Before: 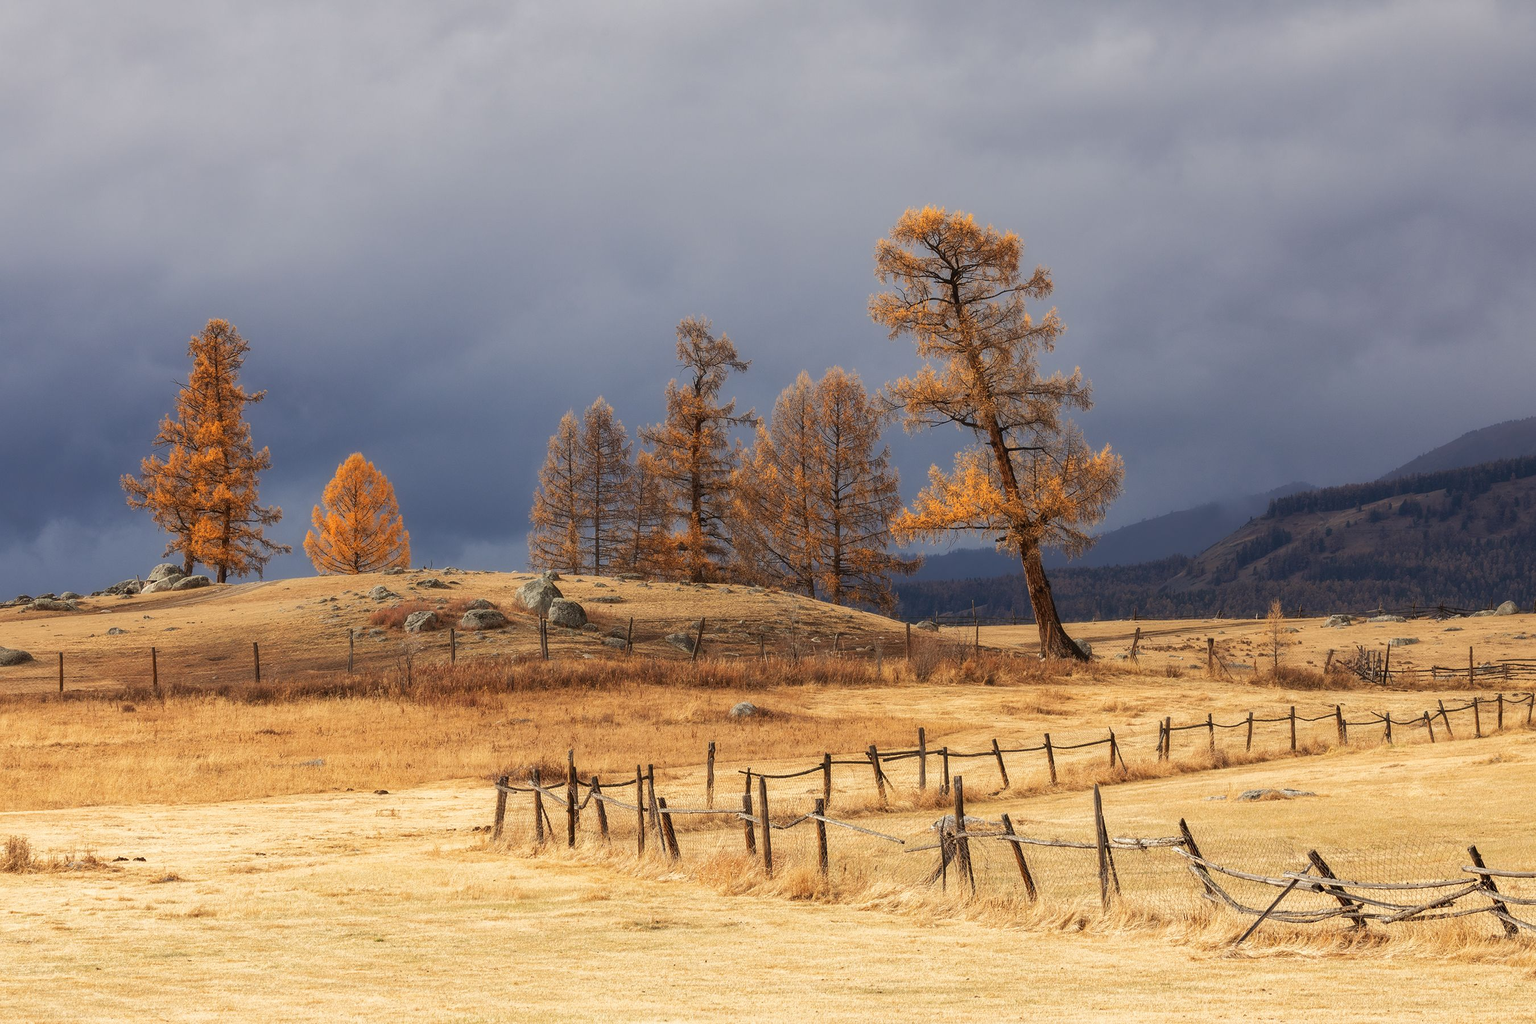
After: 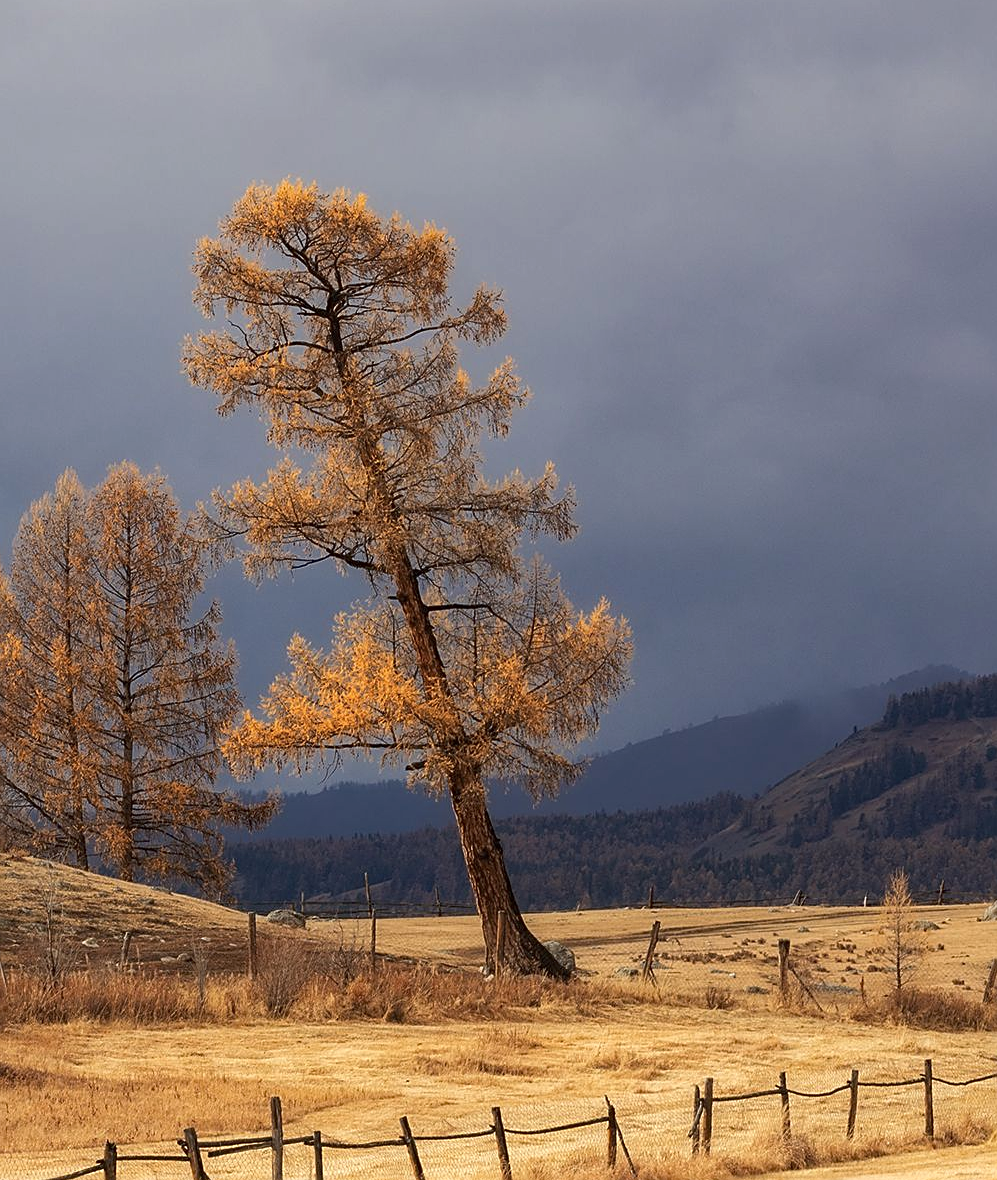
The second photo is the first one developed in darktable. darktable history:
contrast brightness saturation: saturation -0.047
sharpen: amount 0.499
crop and rotate: left 49.804%, top 10.132%, right 13.247%, bottom 24.298%
haze removal: compatibility mode true, adaptive false
